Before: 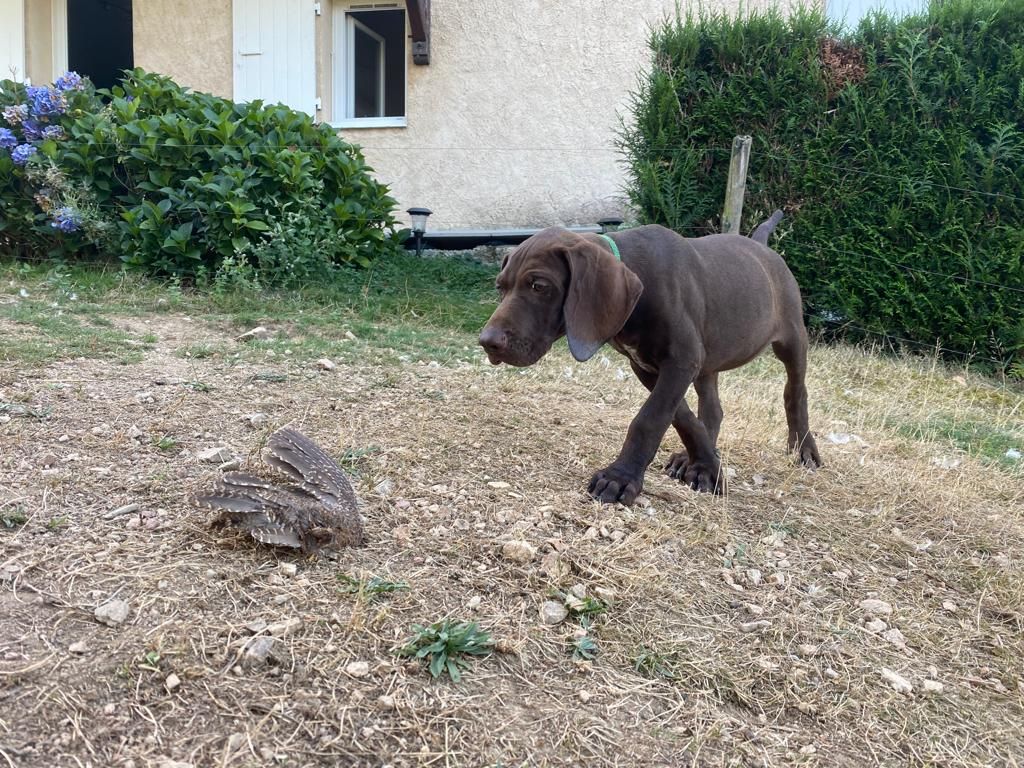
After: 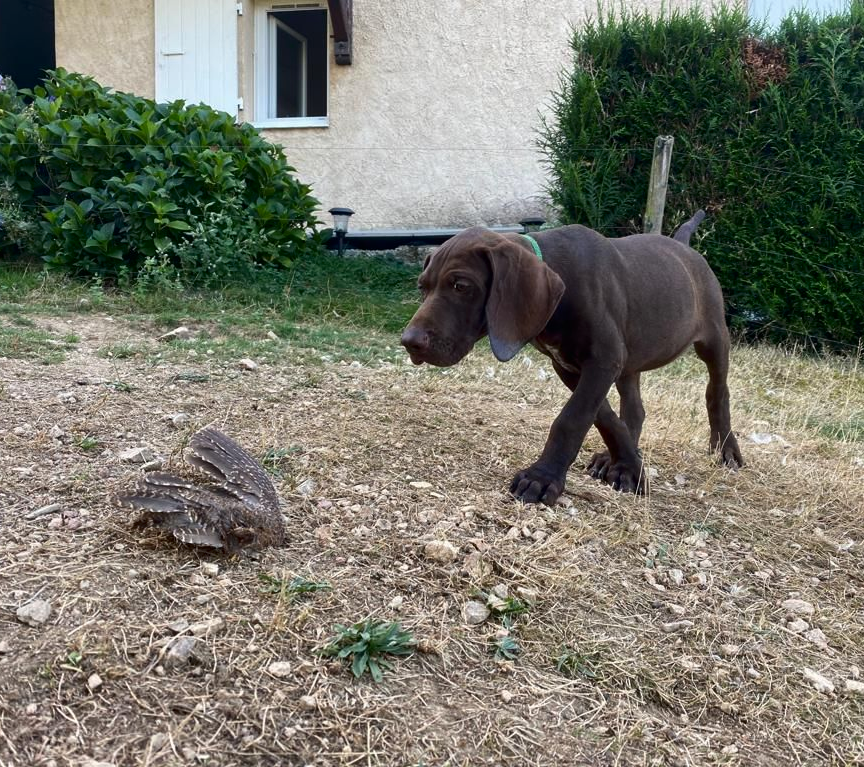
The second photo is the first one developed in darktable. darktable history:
crop: left 7.673%, right 7.872%
contrast brightness saturation: contrast 0.066, brightness -0.128, saturation 0.057
